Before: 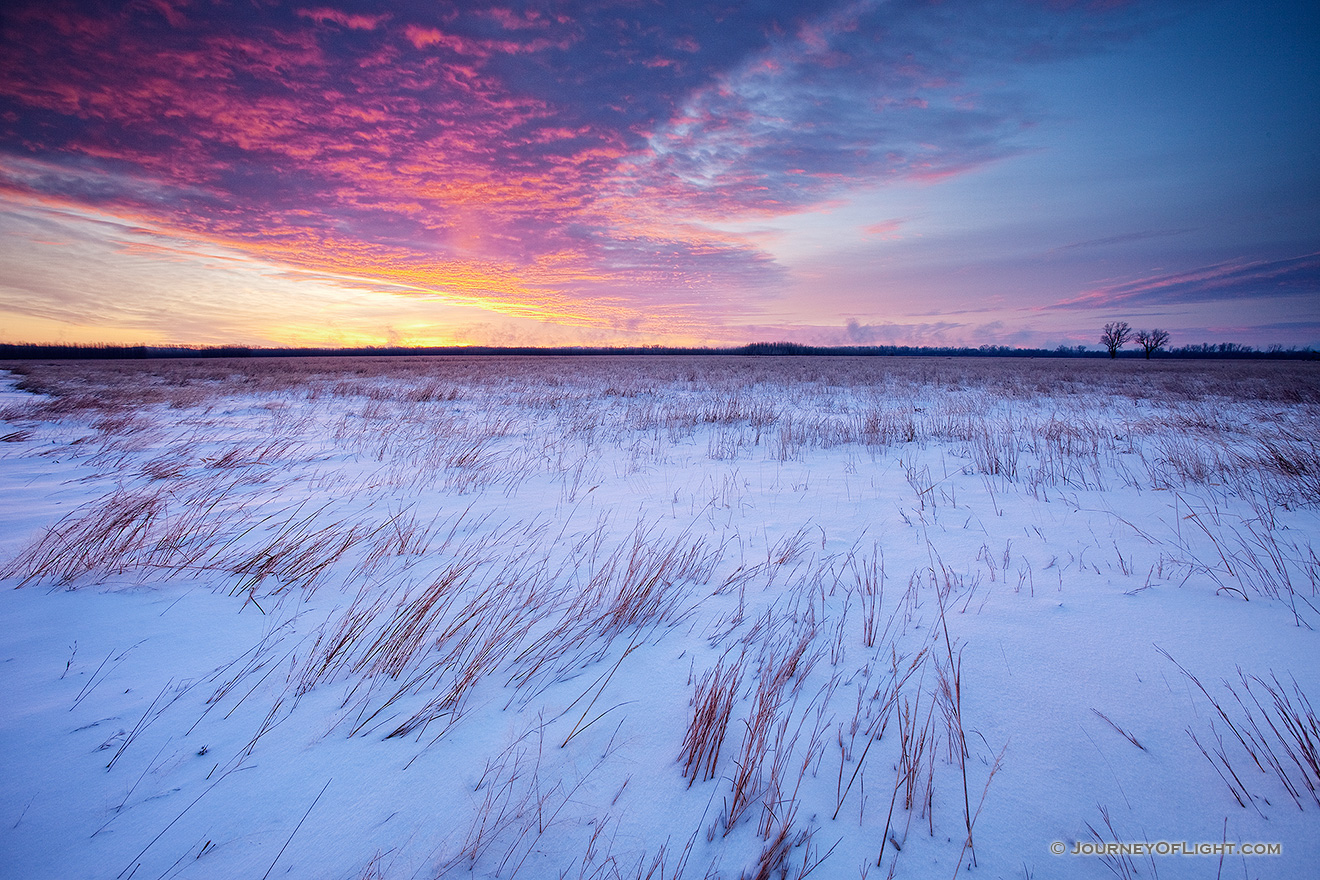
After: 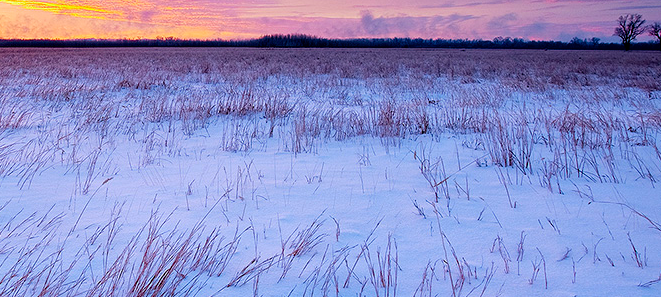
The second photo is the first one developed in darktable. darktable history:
crop: left 36.881%, top 35.091%, right 12.996%, bottom 31.047%
exposure: black level correction 0.006, exposure -0.22 EV, compensate exposure bias true, compensate highlight preservation false
color balance rgb: power › chroma 0.682%, power › hue 60°, perceptual saturation grading › global saturation 31.178%, global vibrance 24.98%, contrast 10.64%
